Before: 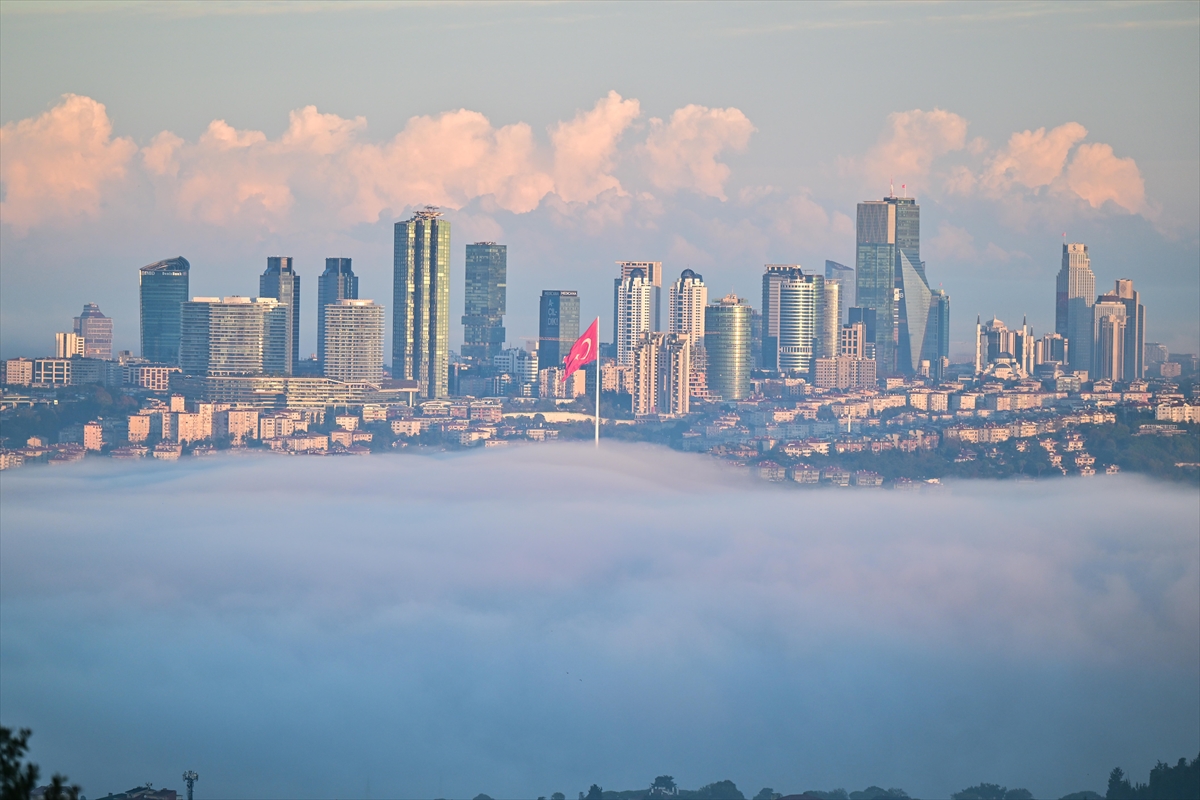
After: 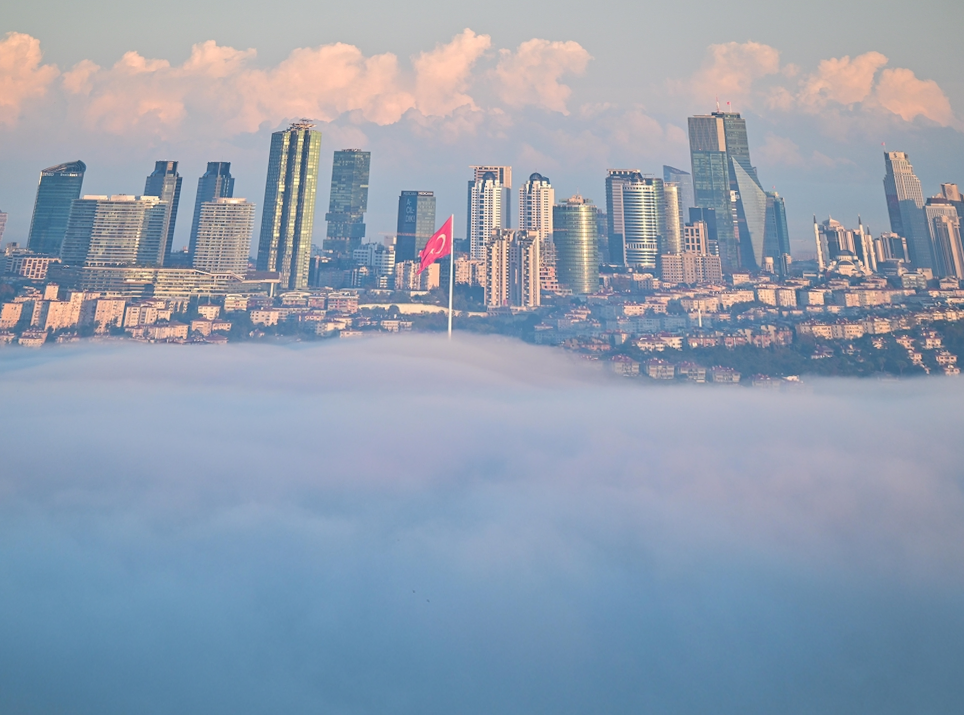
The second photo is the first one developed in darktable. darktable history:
crop: left 1.964%, top 3.251%, right 1.122%, bottom 4.933%
rotate and perspective: rotation 0.72°, lens shift (vertical) -0.352, lens shift (horizontal) -0.051, crop left 0.152, crop right 0.859, crop top 0.019, crop bottom 0.964
